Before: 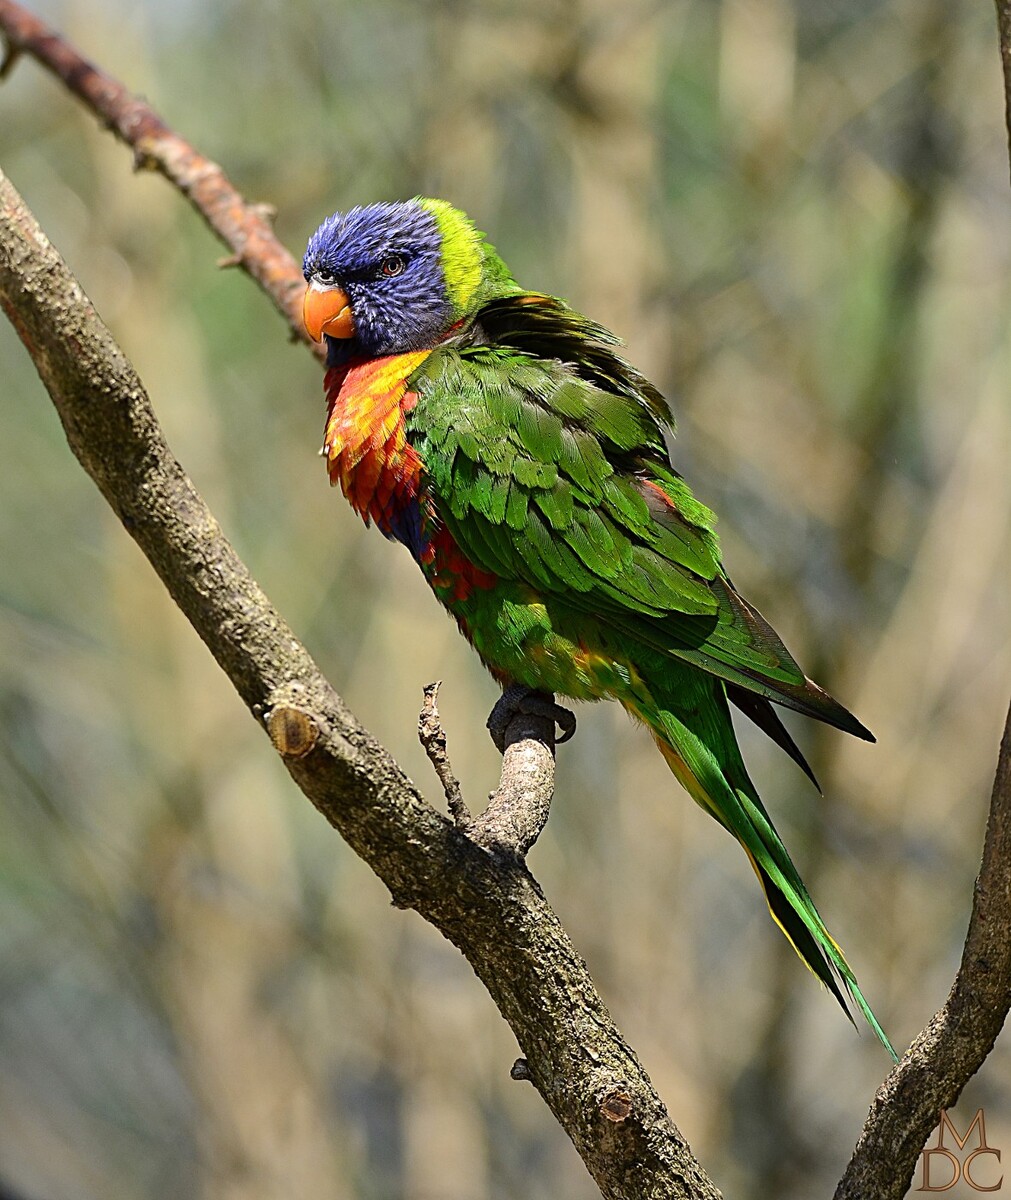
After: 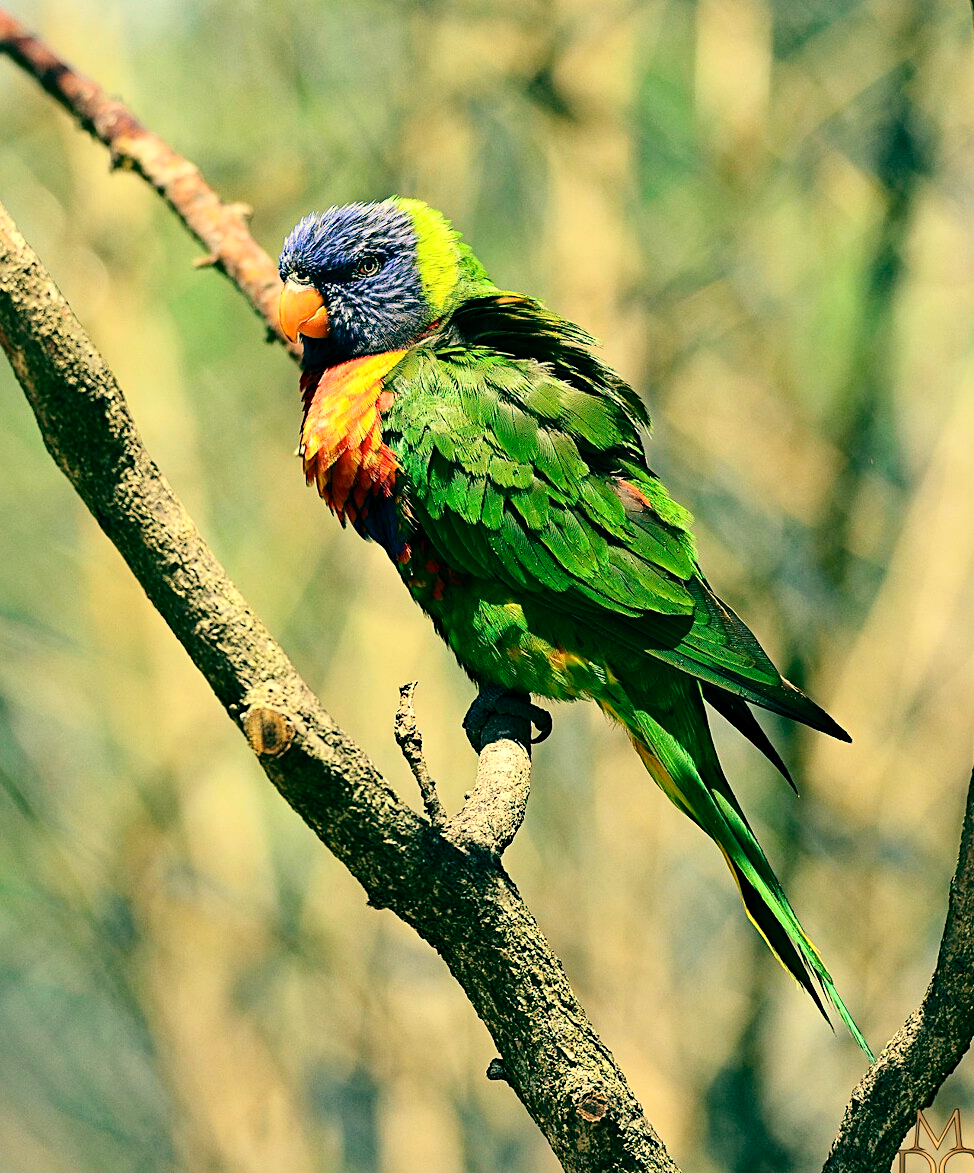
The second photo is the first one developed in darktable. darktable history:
crop and rotate: left 2.536%, right 1.107%, bottom 2.246%
exposure: compensate highlight preservation false
base curve: curves: ch0 [(0, 0) (0.028, 0.03) (0.121, 0.232) (0.46, 0.748) (0.859, 0.968) (1, 1)]
color balance: mode lift, gamma, gain (sRGB), lift [1, 0.69, 1, 1], gamma [1, 1.482, 1, 1], gain [1, 1, 1, 0.802]
haze removal: compatibility mode true, adaptive false
